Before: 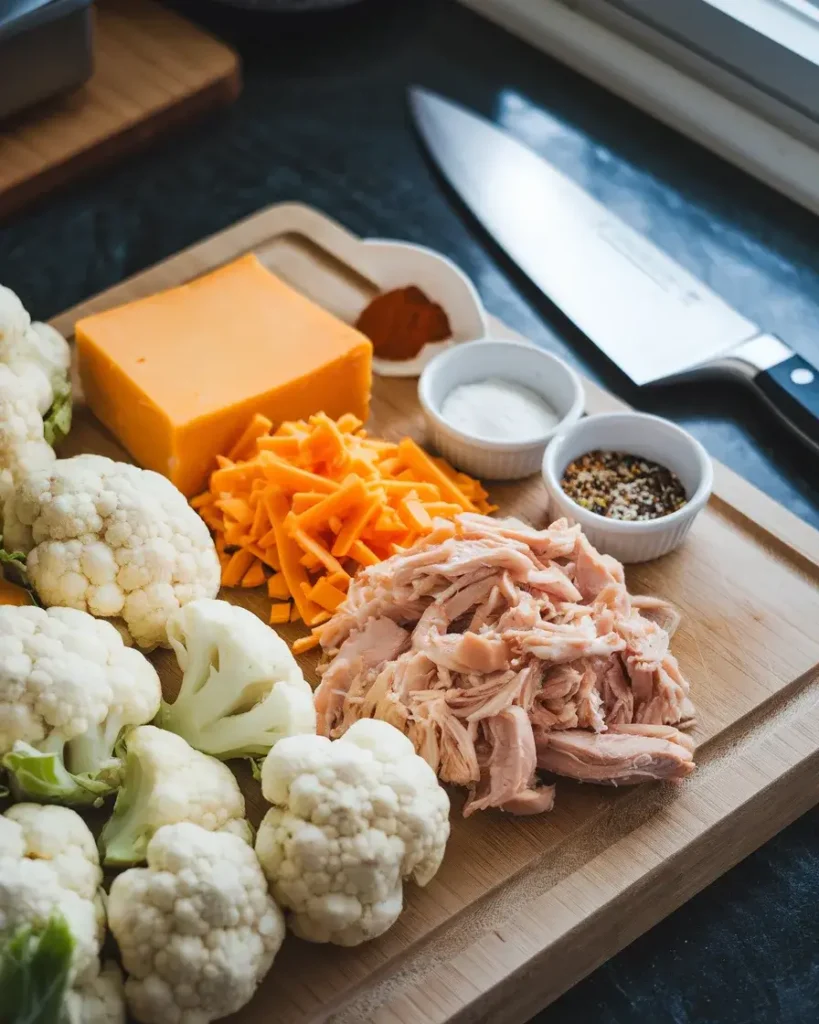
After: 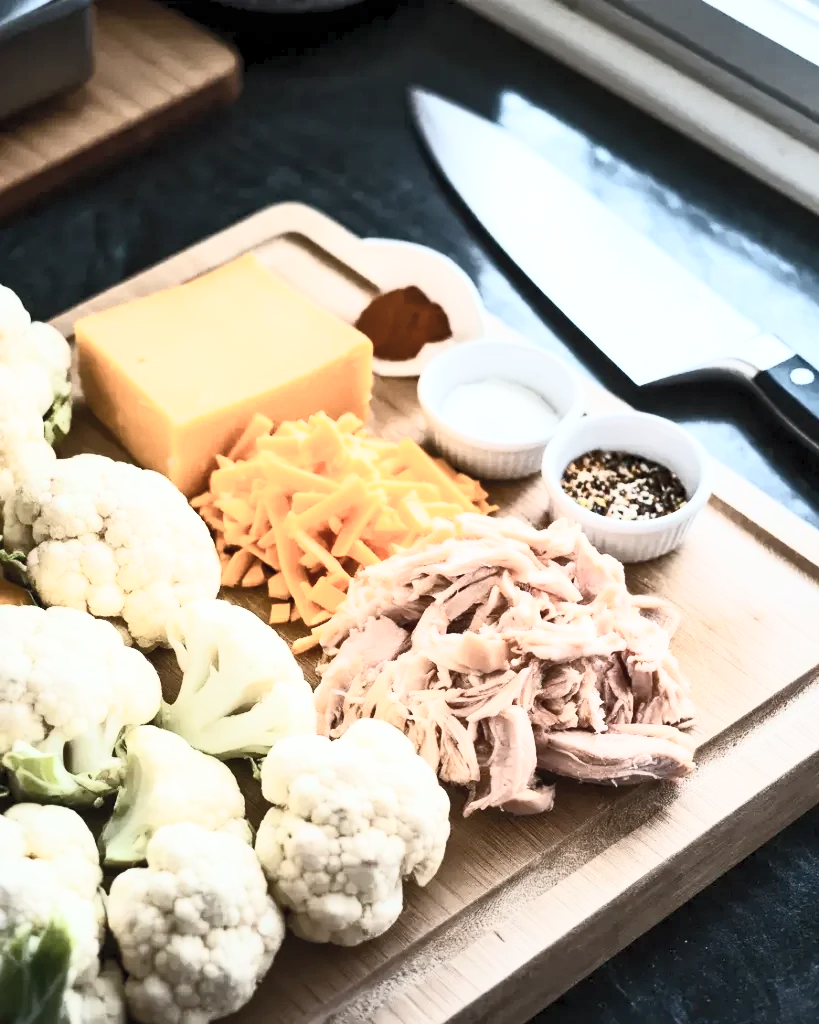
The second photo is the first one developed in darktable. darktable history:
tone curve: curves: ch0 [(0, 0) (0.08, 0.069) (0.4, 0.391) (0.6, 0.609) (0.92, 0.93) (1, 1)], color space Lab, independent channels, preserve colors none
exposure: black level correction 0.007, exposure 0.159 EV, compensate highlight preservation false
shadows and highlights: radius 125.46, shadows 30.51, highlights -30.51, low approximation 0.01, soften with gaussian
contrast brightness saturation: contrast 0.57, brightness 0.57, saturation -0.34
base curve: curves: ch0 [(0, 0) (0.472, 0.508) (1, 1)]
